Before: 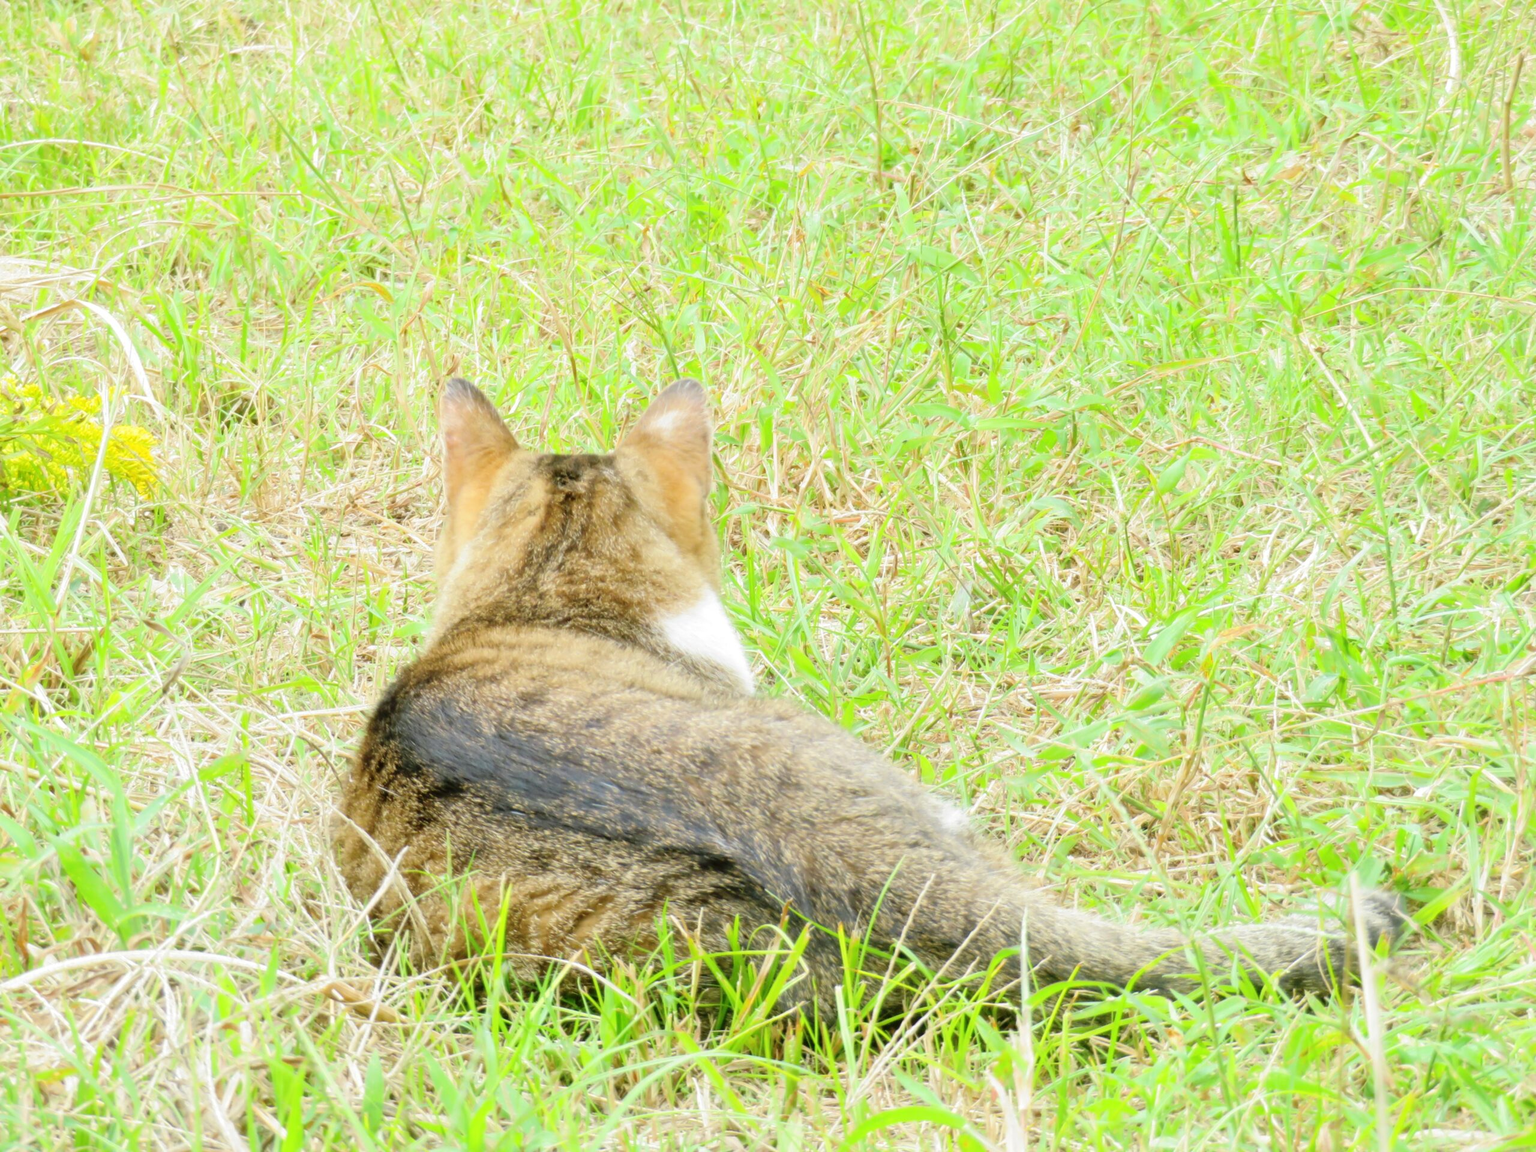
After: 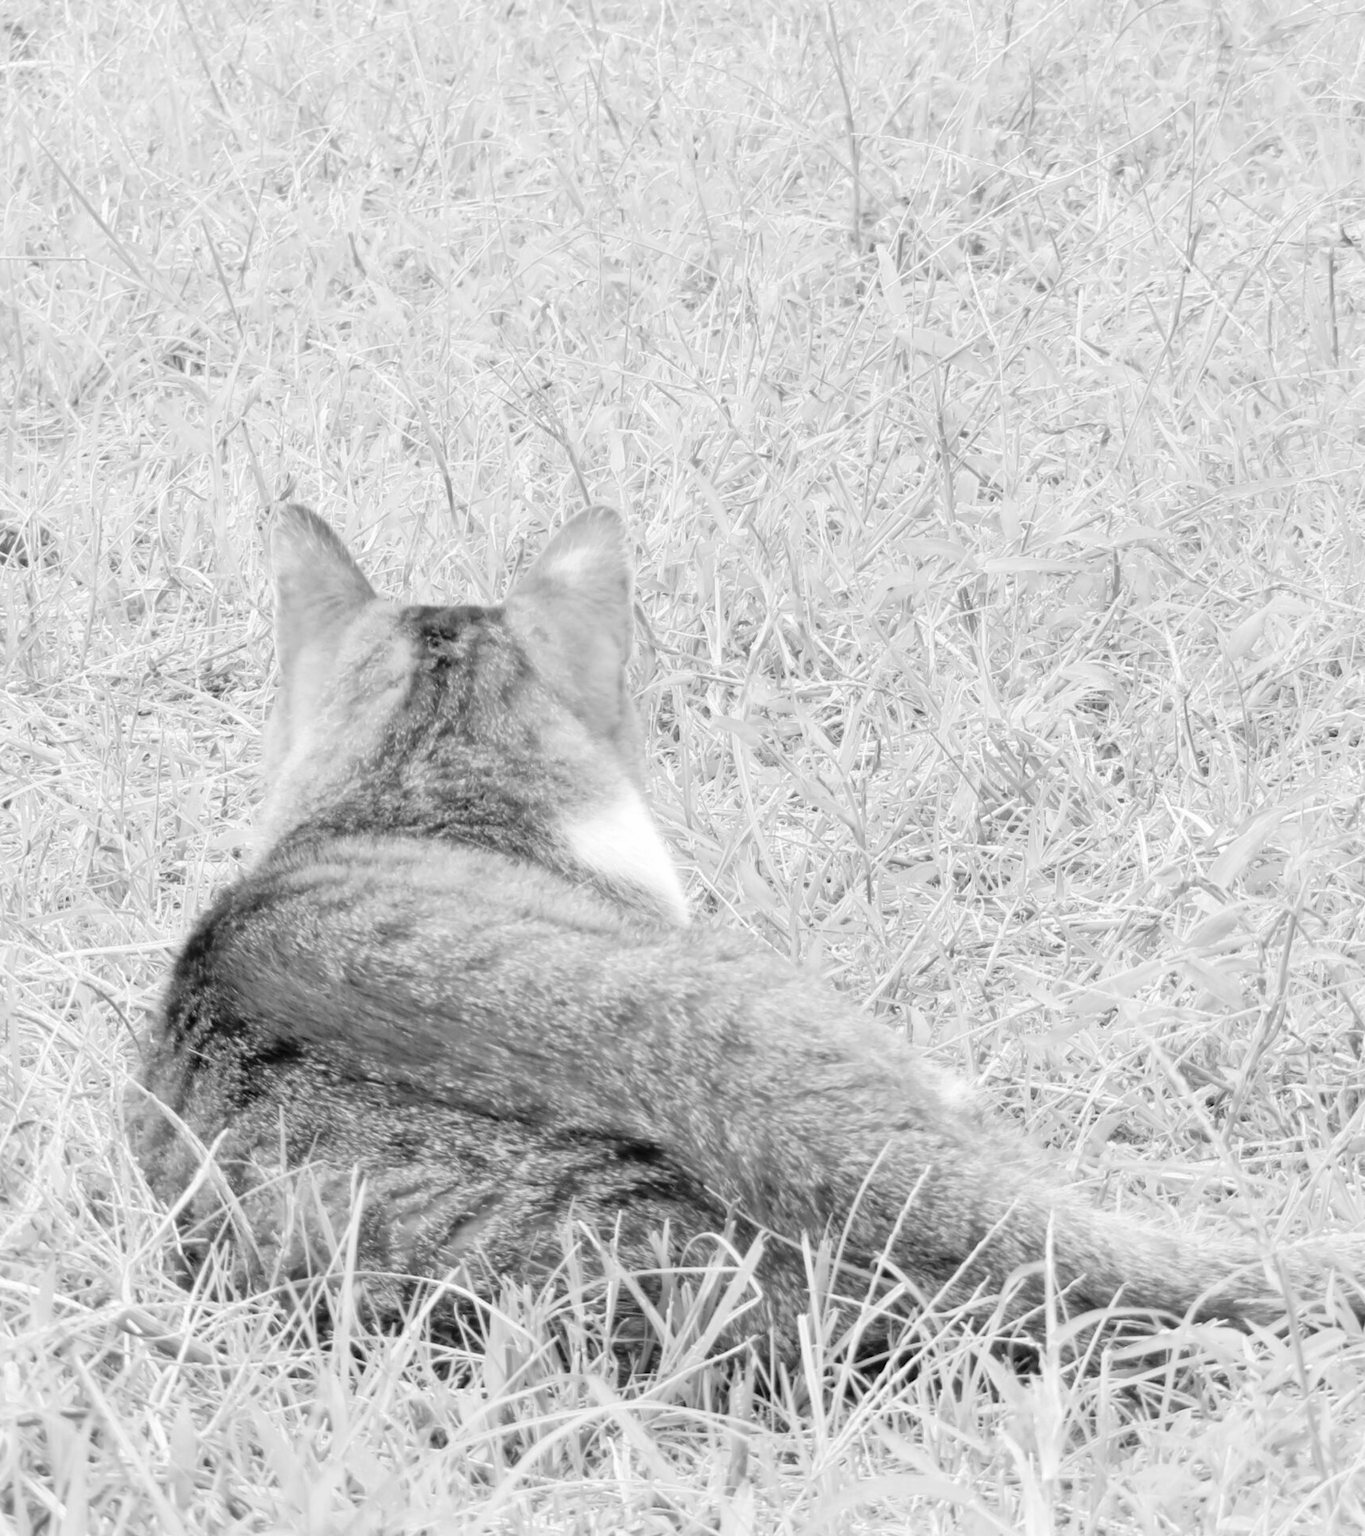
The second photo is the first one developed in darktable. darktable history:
monochrome: size 3.1
crop and rotate: left 15.446%, right 17.836%
color balance: lift [0.998, 0.998, 1.001, 1.002], gamma [0.995, 1.025, 0.992, 0.975], gain [0.995, 1.02, 0.997, 0.98]
